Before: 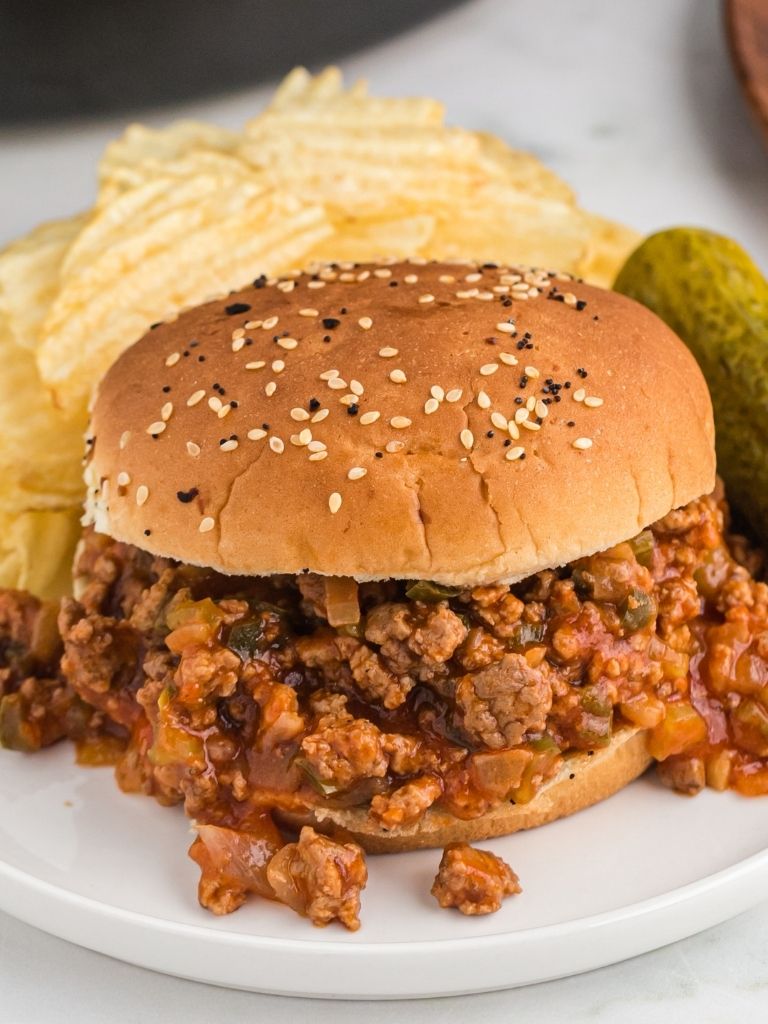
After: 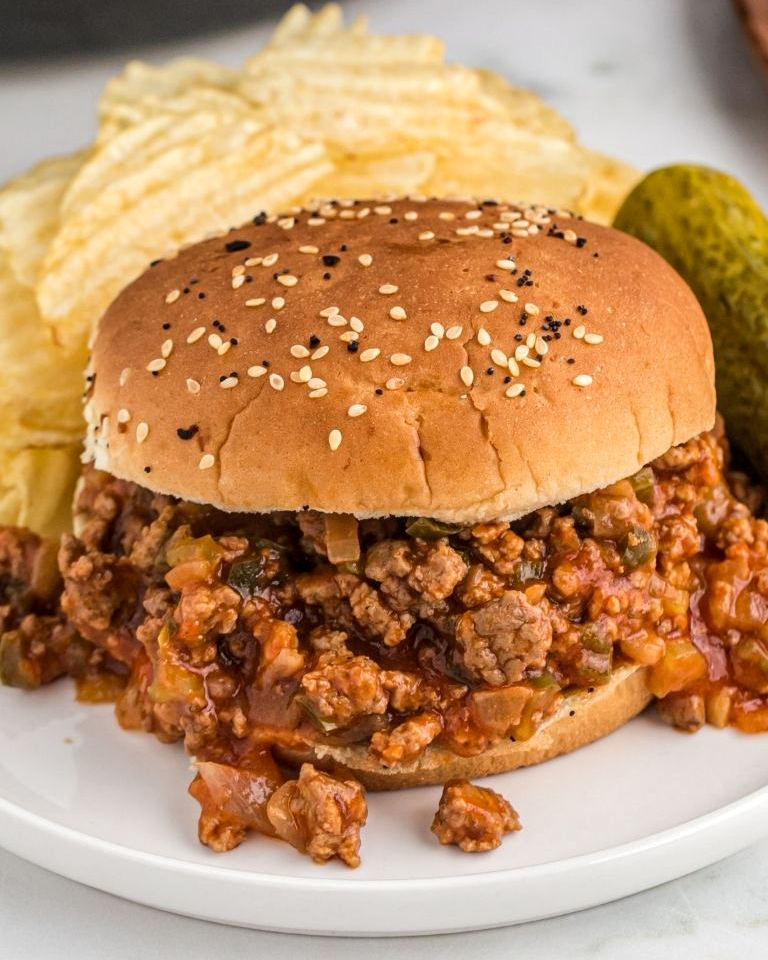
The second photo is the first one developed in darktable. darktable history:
local contrast: on, module defaults
crop and rotate: top 6.25%
